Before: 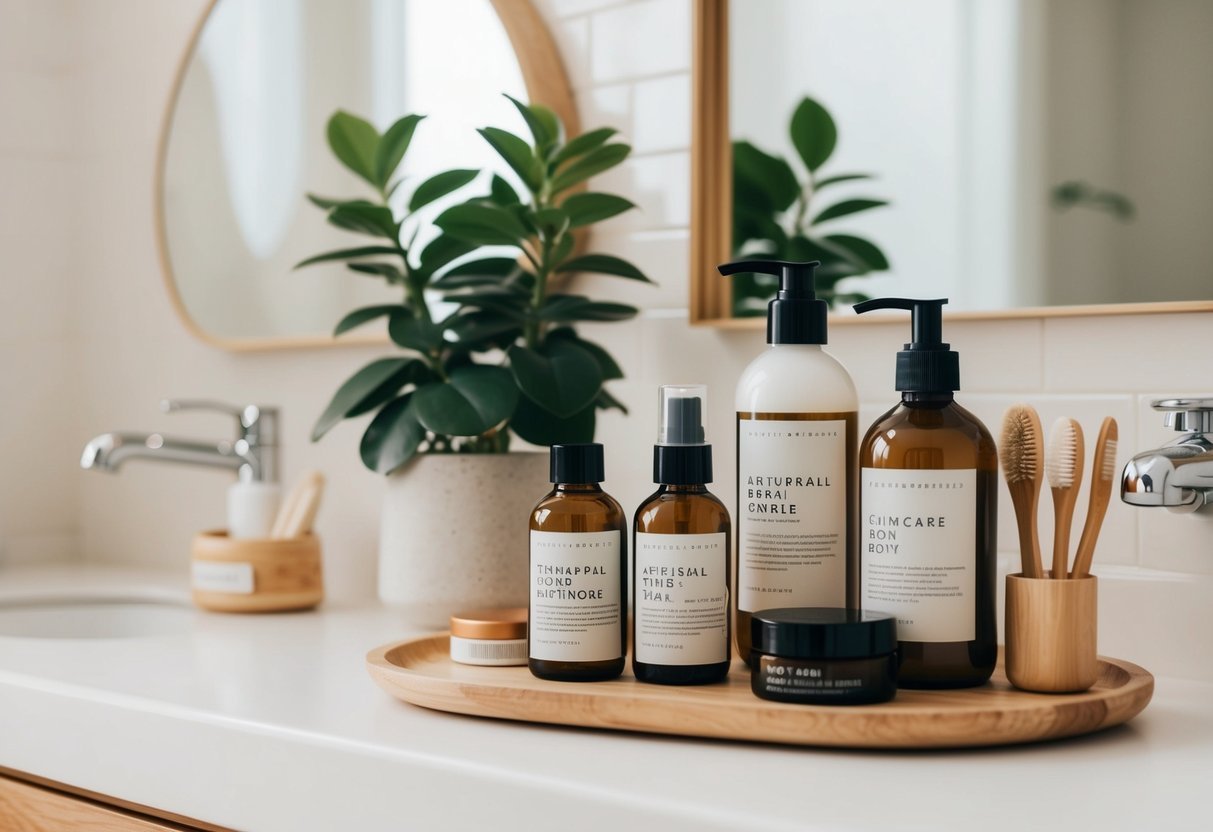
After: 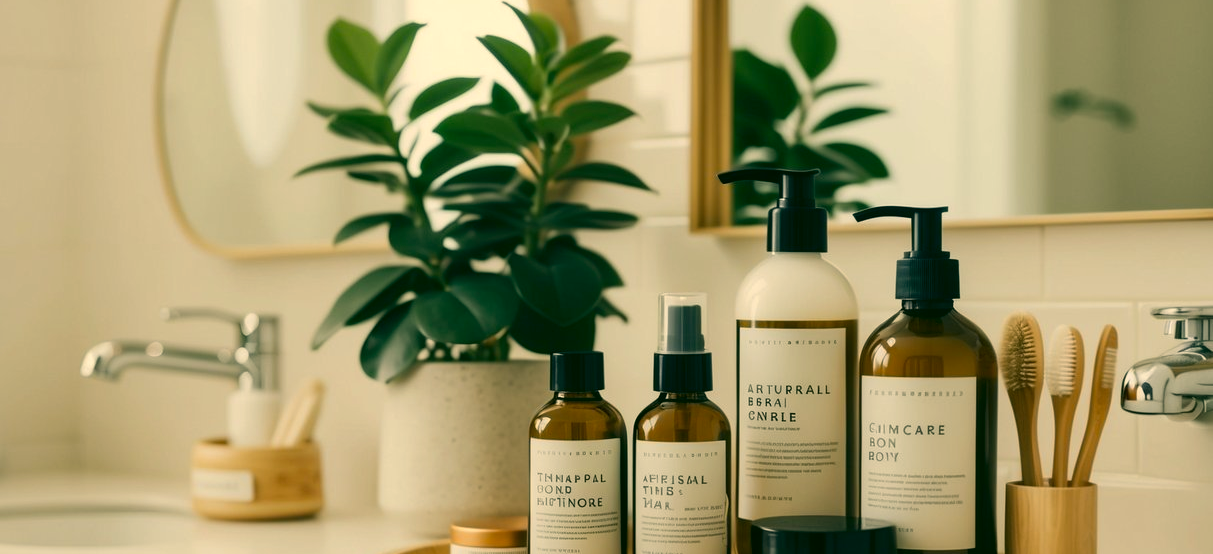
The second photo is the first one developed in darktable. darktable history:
color correction: highlights a* 5.3, highlights b* 24.26, shadows a* -15.58, shadows b* 4.02
crop: top 11.166%, bottom 22.168%
